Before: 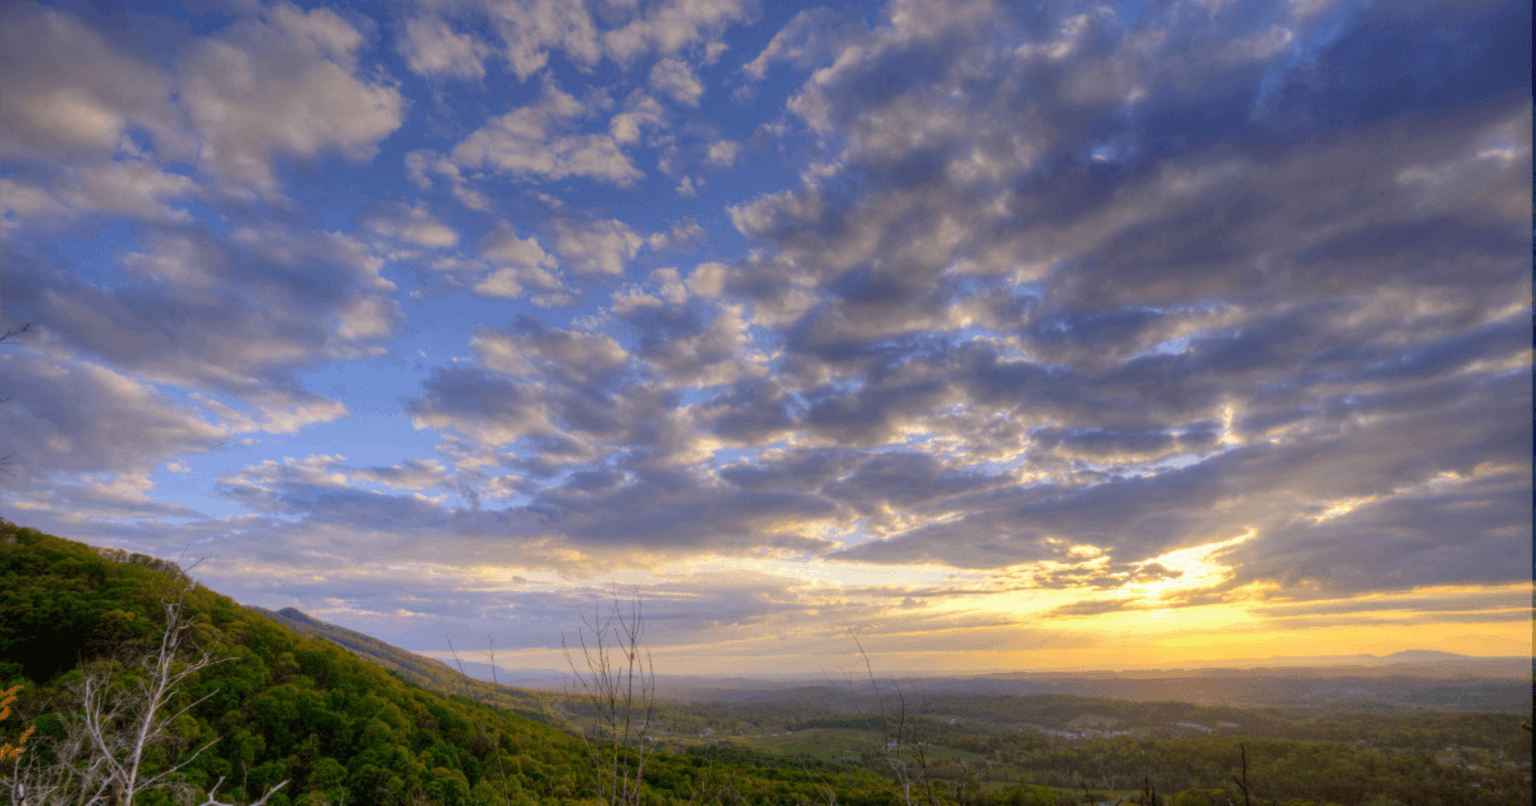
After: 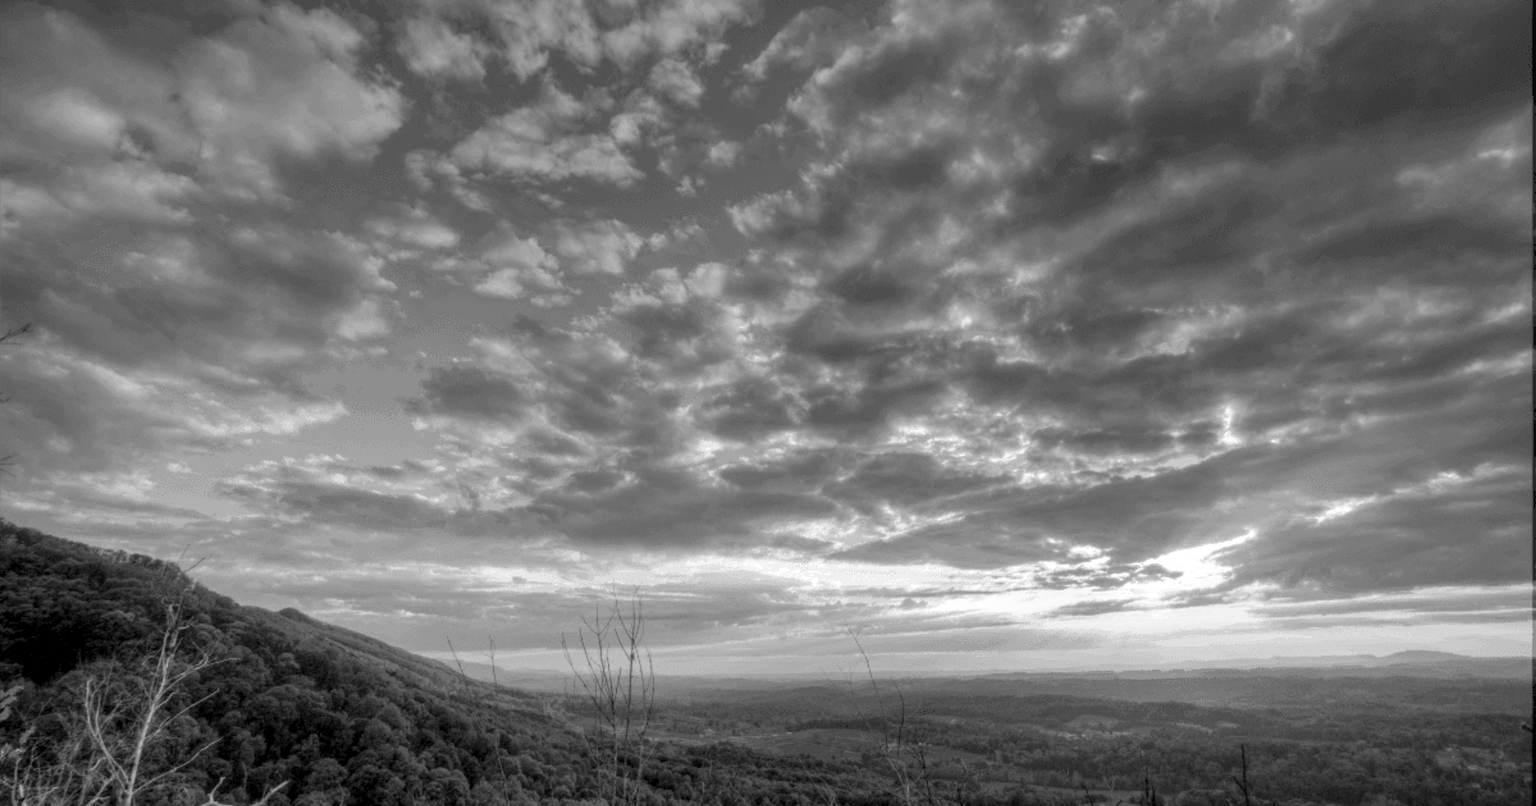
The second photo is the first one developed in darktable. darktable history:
monochrome: on, module defaults
color balance rgb: perceptual saturation grading › global saturation 25%, global vibrance 20%
local contrast: on, module defaults
